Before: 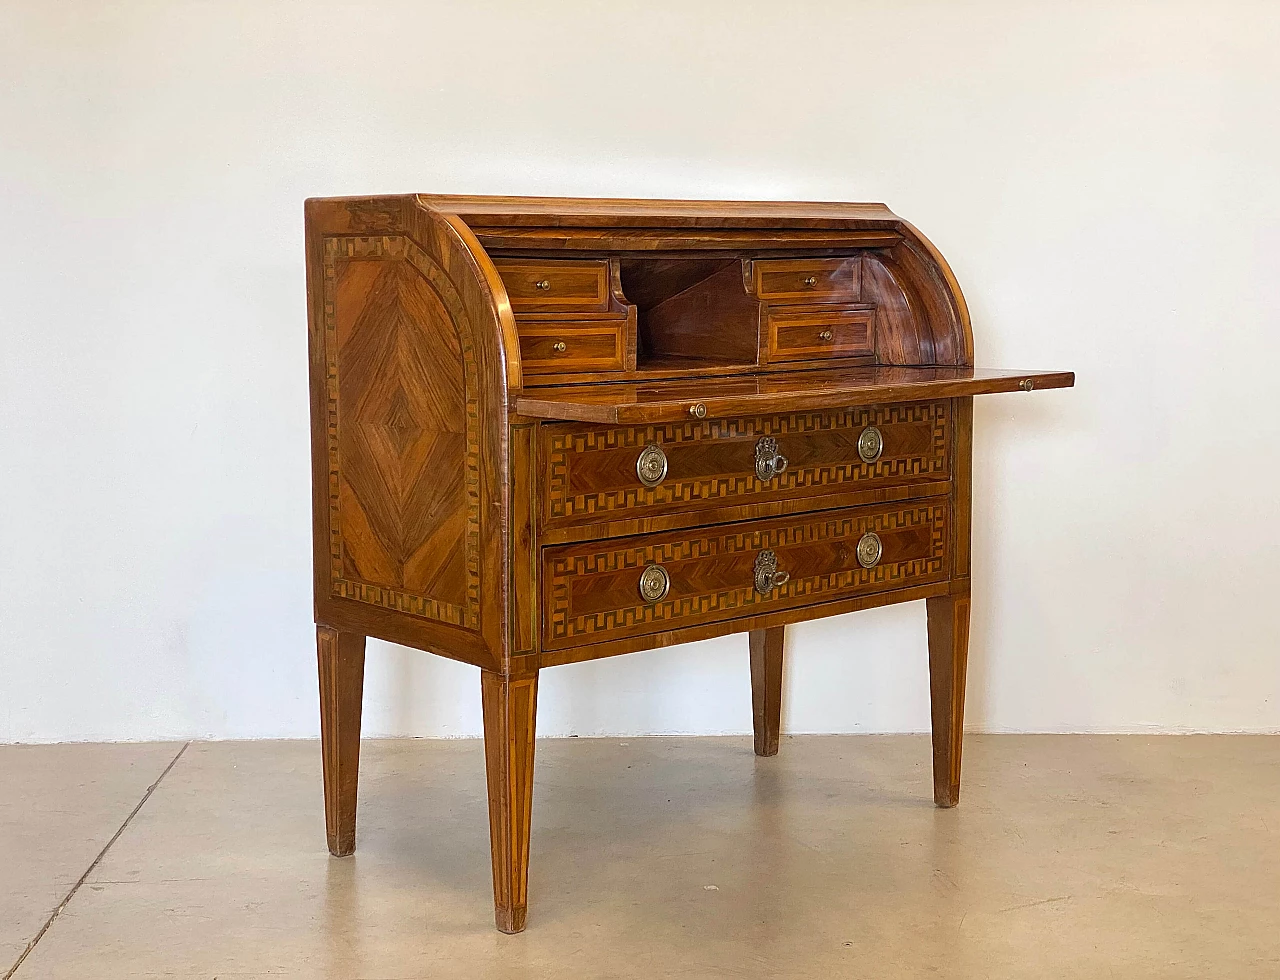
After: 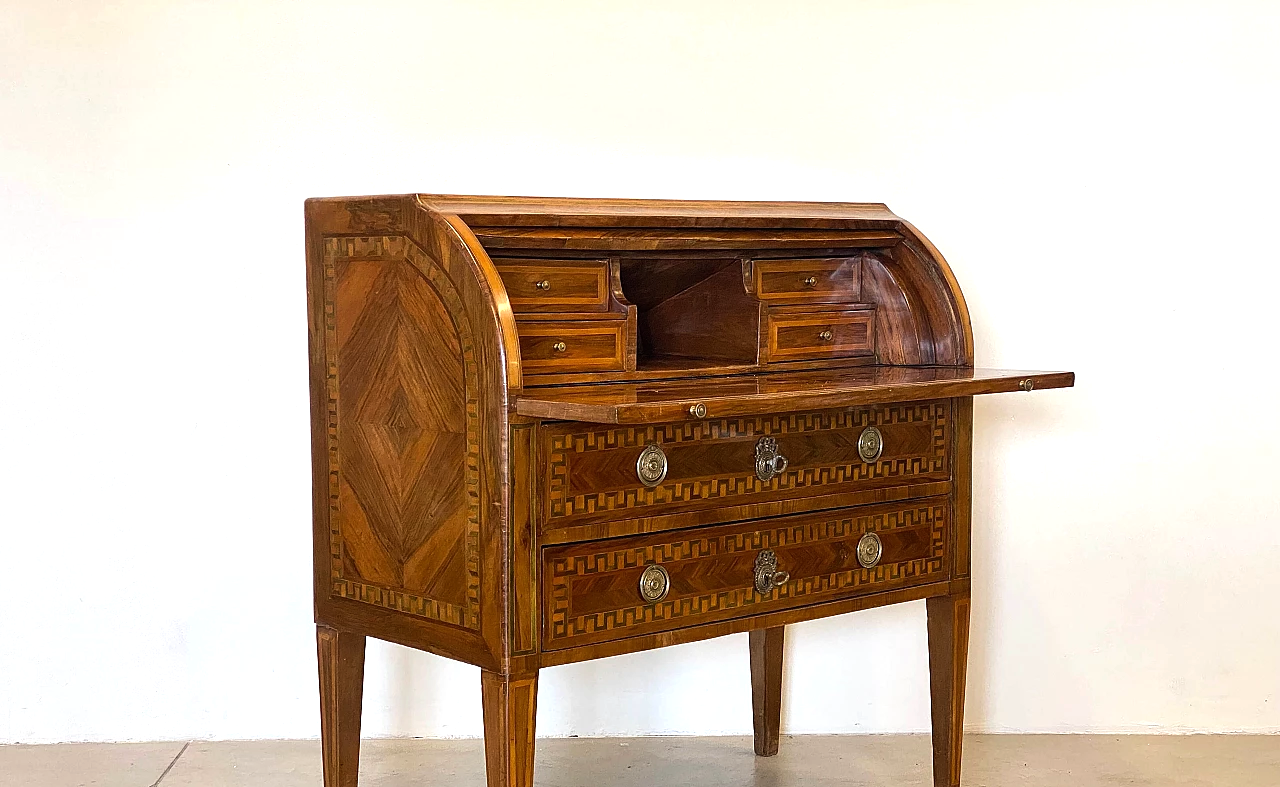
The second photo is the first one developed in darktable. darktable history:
crop: bottom 19.659%
tone equalizer: -8 EV -0.447 EV, -7 EV -0.376 EV, -6 EV -0.357 EV, -5 EV -0.183 EV, -3 EV 0.191 EV, -2 EV 0.346 EV, -1 EV 0.412 EV, +0 EV 0.395 EV, edges refinement/feathering 500, mask exposure compensation -1.57 EV, preserve details no
